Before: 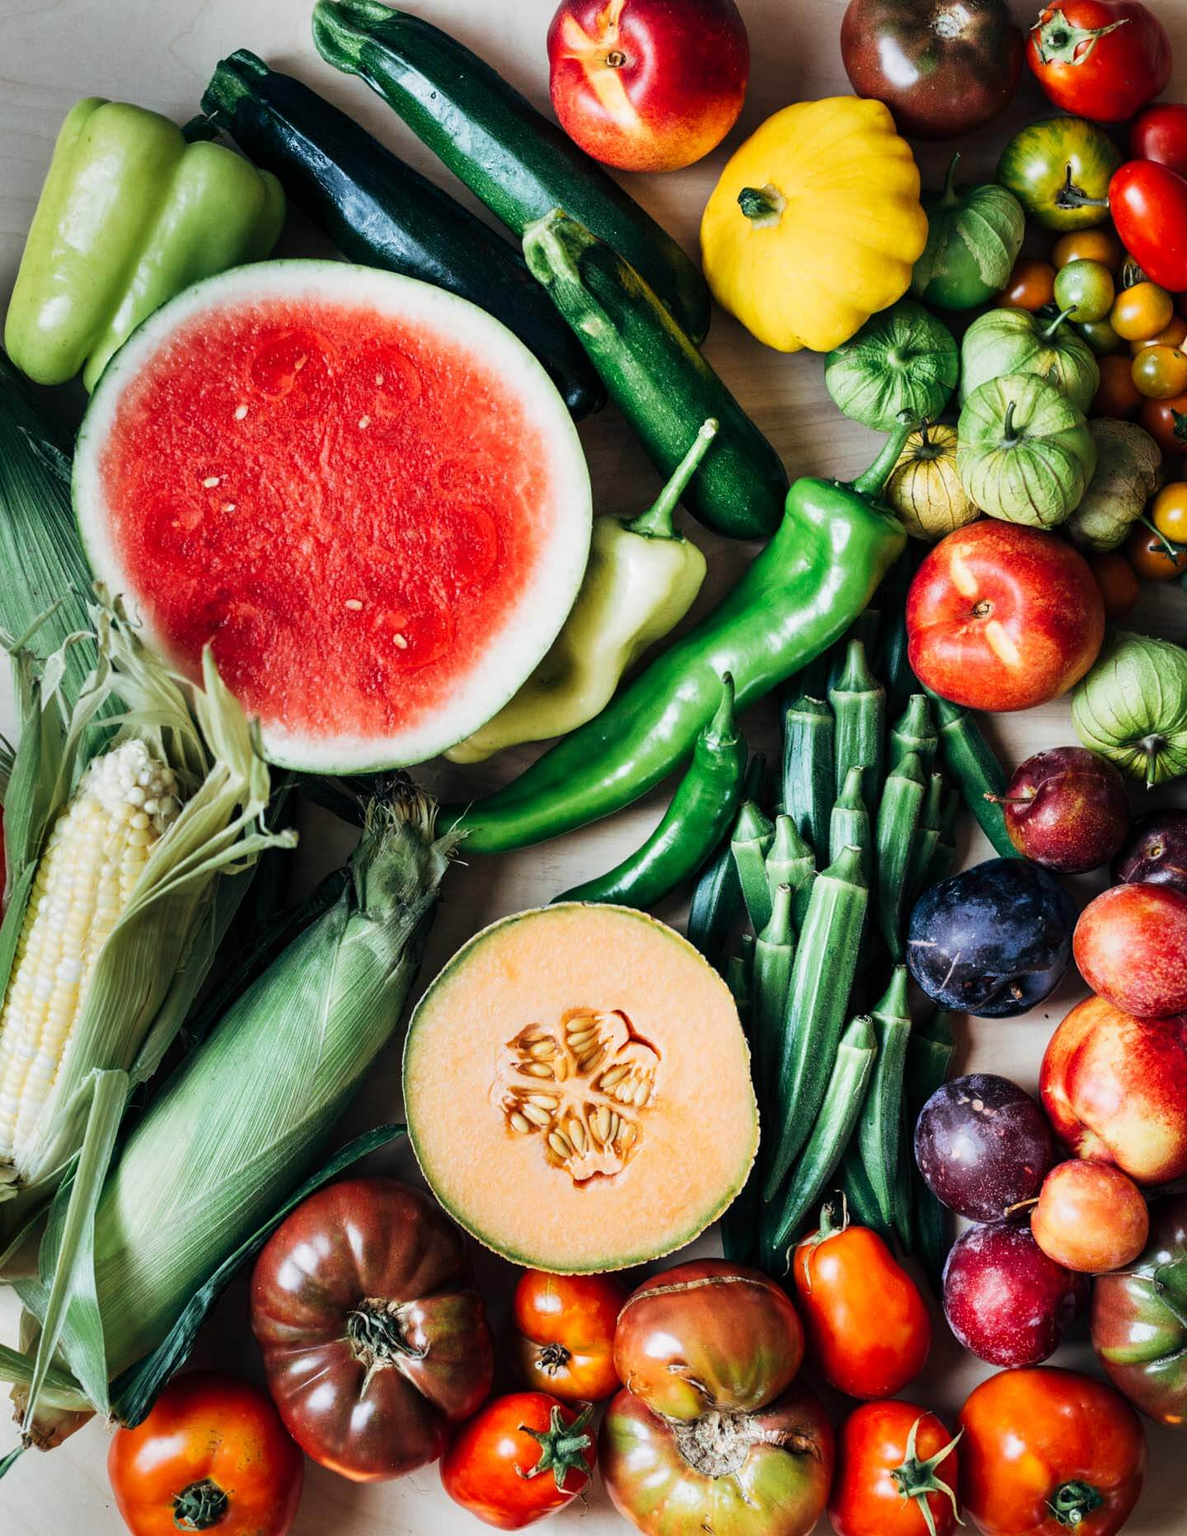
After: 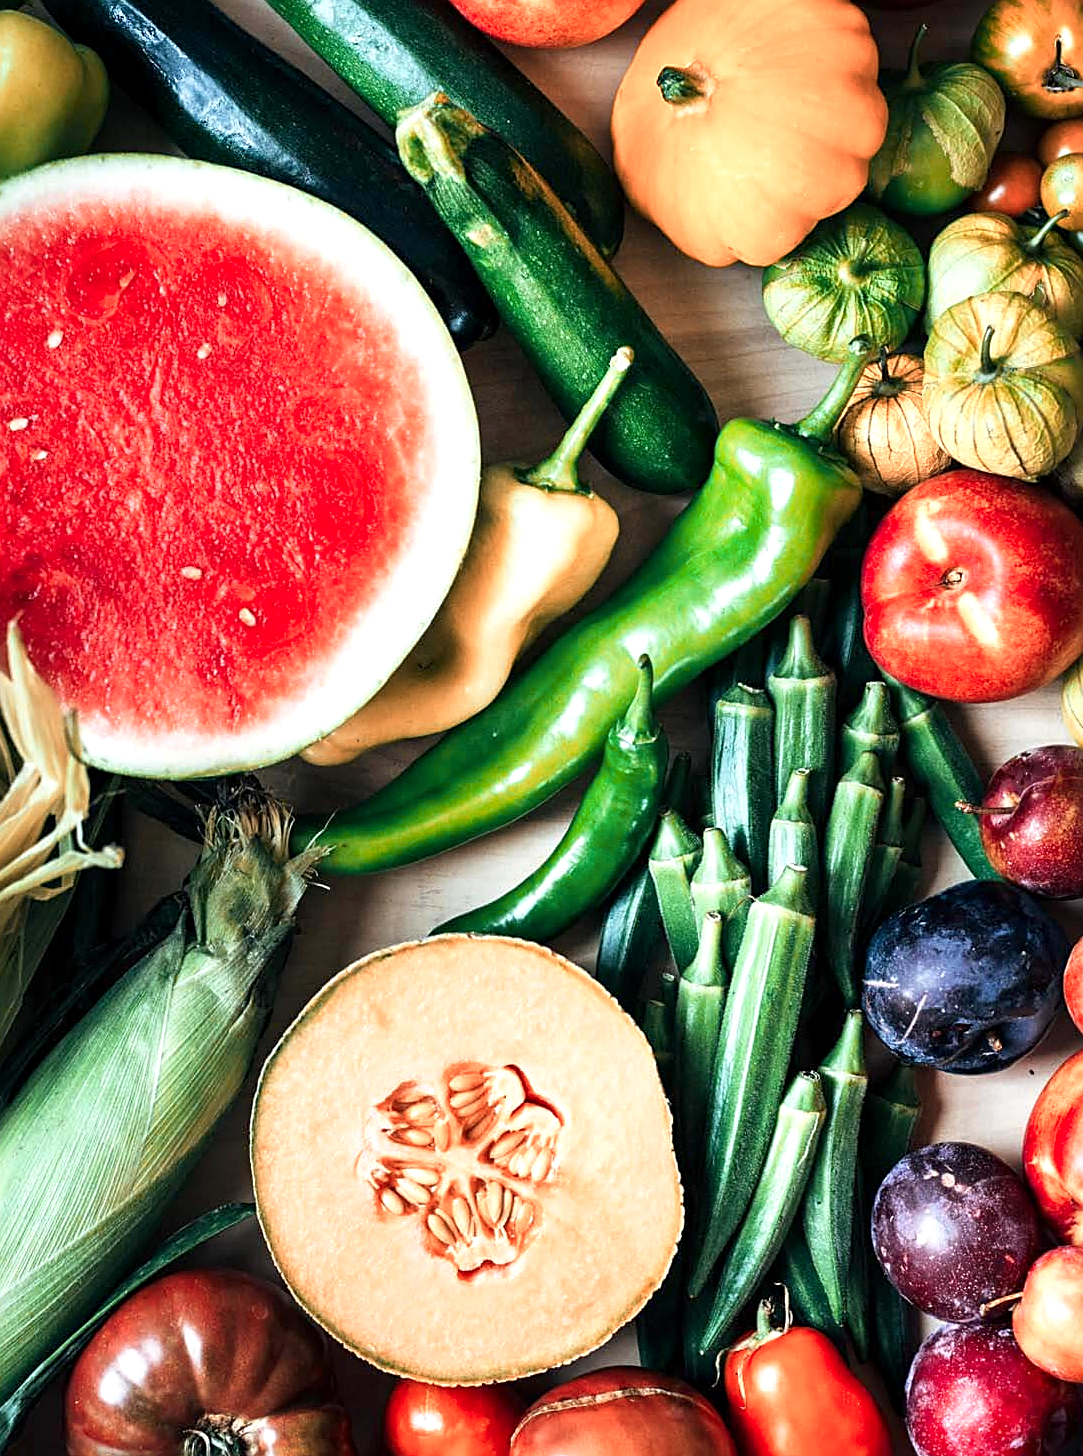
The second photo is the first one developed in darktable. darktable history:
color zones: curves: ch2 [(0, 0.5) (0.084, 0.497) (0.323, 0.335) (0.4, 0.497) (1, 0.5)]
sharpen: on, module defaults
crop: left 16.542%, top 8.676%, right 8.192%, bottom 12.515%
exposure: black level correction 0.001, exposure 0.499 EV, compensate highlight preservation false
shadows and highlights: radius 333.58, shadows 63.92, highlights 4.86, compress 87.93%, soften with gaussian
